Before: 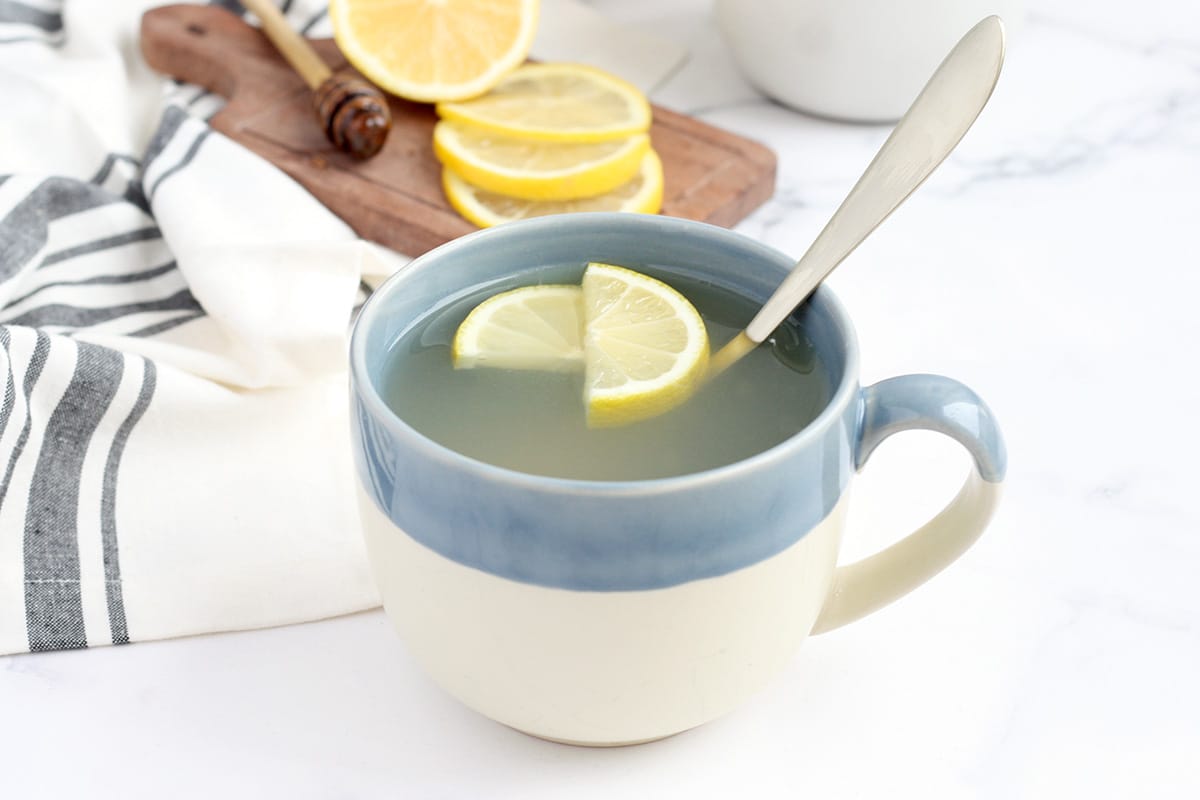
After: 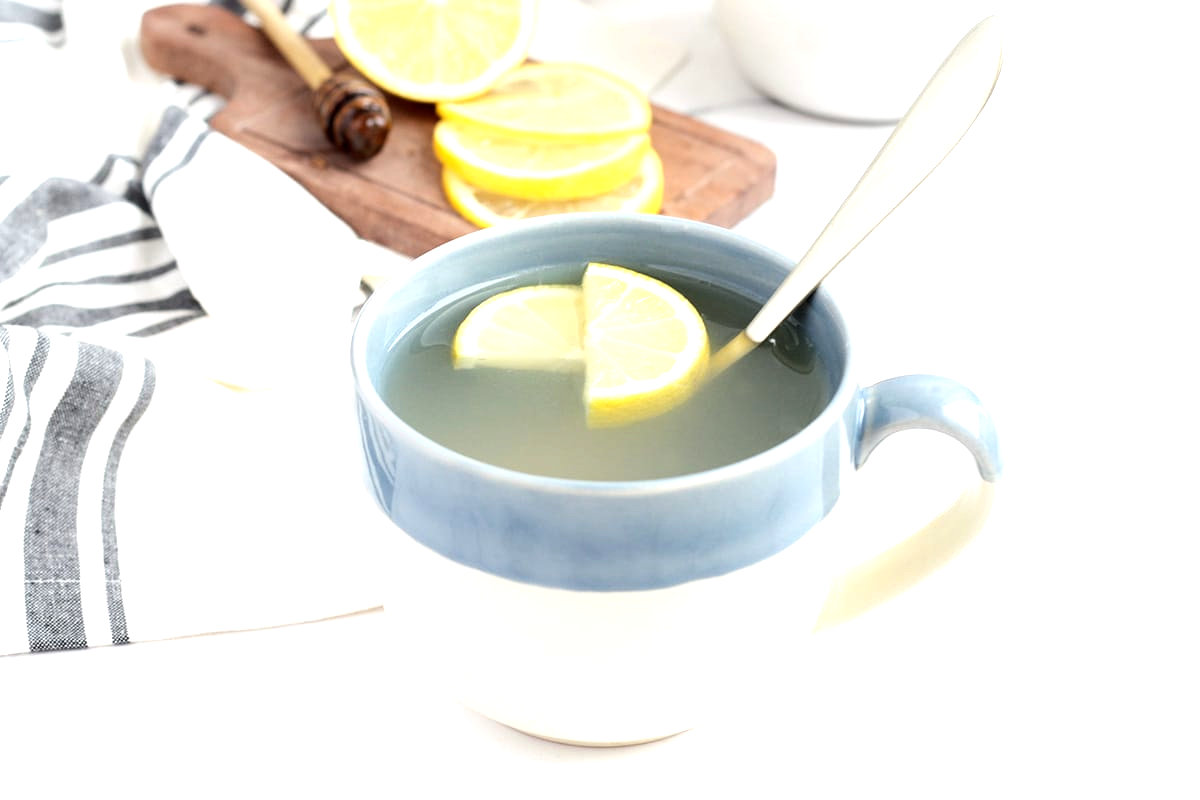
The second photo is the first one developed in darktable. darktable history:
tone equalizer: -8 EV -0.745 EV, -7 EV -0.673 EV, -6 EV -0.608 EV, -5 EV -0.421 EV, -3 EV 0.393 EV, -2 EV 0.6 EV, -1 EV 0.693 EV, +0 EV 0.768 EV, smoothing diameter 2.22%, edges refinement/feathering 15.15, mask exposure compensation -1.57 EV, filter diffusion 5
